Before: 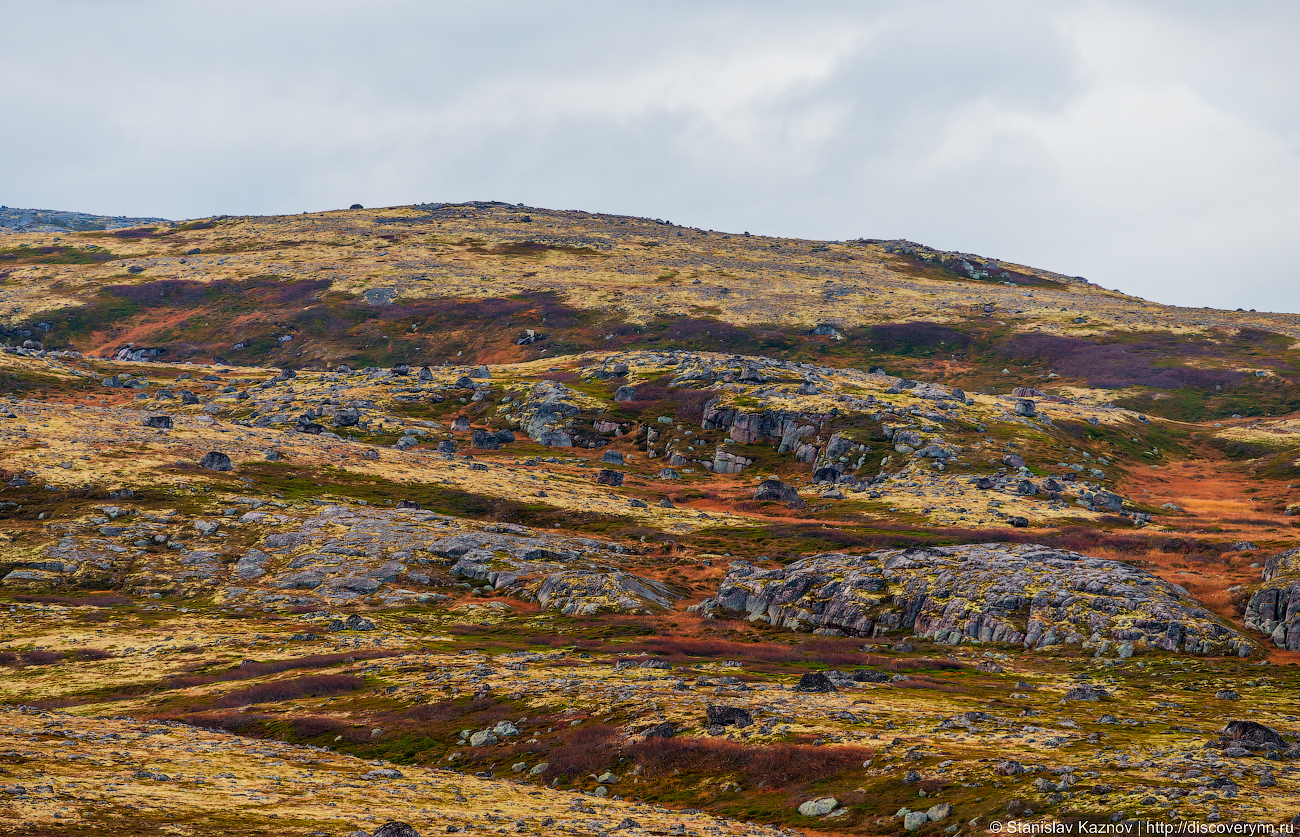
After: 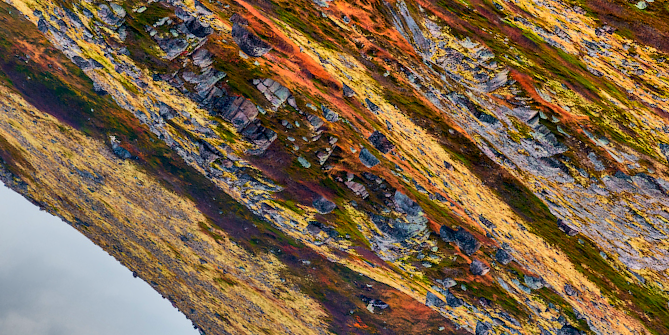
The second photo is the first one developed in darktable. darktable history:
local contrast: highlights 104%, shadows 98%, detail 120%, midtone range 0.2
shadows and highlights: radius 123.02, shadows 98.89, white point adjustment -2.96, highlights -98.46, soften with gaussian
crop and rotate: angle 147.49°, left 9.228%, top 15.656%, right 4.363%, bottom 17.112%
contrast brightness saturation: contrast 0.162, saturation 0.317
